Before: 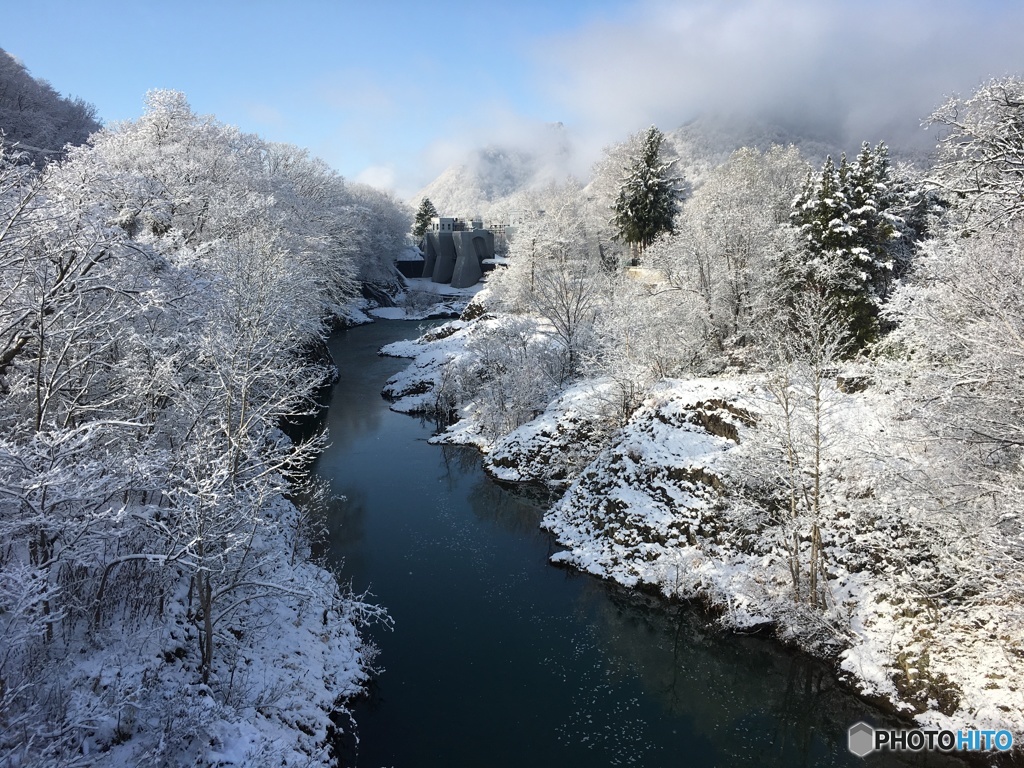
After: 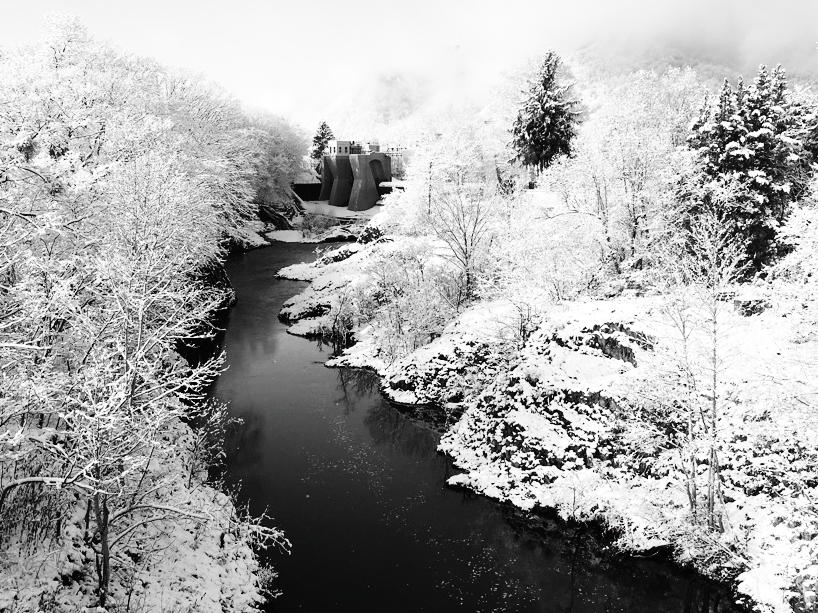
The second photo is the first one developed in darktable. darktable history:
base curve: curves: ch0 [(0, 0) (0, 0) (0.002, 0.001) (0.008, 0.003) (0.019, 0.011) (0.037, 0.037) (0.064, 0.11) (0.102, 0.232) (0.152, 0.379) (0.216, 0.524) (0.296, 0.665) (0.394, 0.789) (0.512, 0.881) (0.651, 0.945) (0.813, 0.986) (1, 1)], preserve colors none
crop and rotate: left 10.071%, top 10.071%, right 10.02%, bottom 10.02%
color zones: curves: ch1 [(0, 0.006) (0.094, 0.285) (0.171, 0.001) (0.429, 0.001) (0.571, 0.003) (0.714, 0.004) (0.857, 0.004) (1, 0.006)]
